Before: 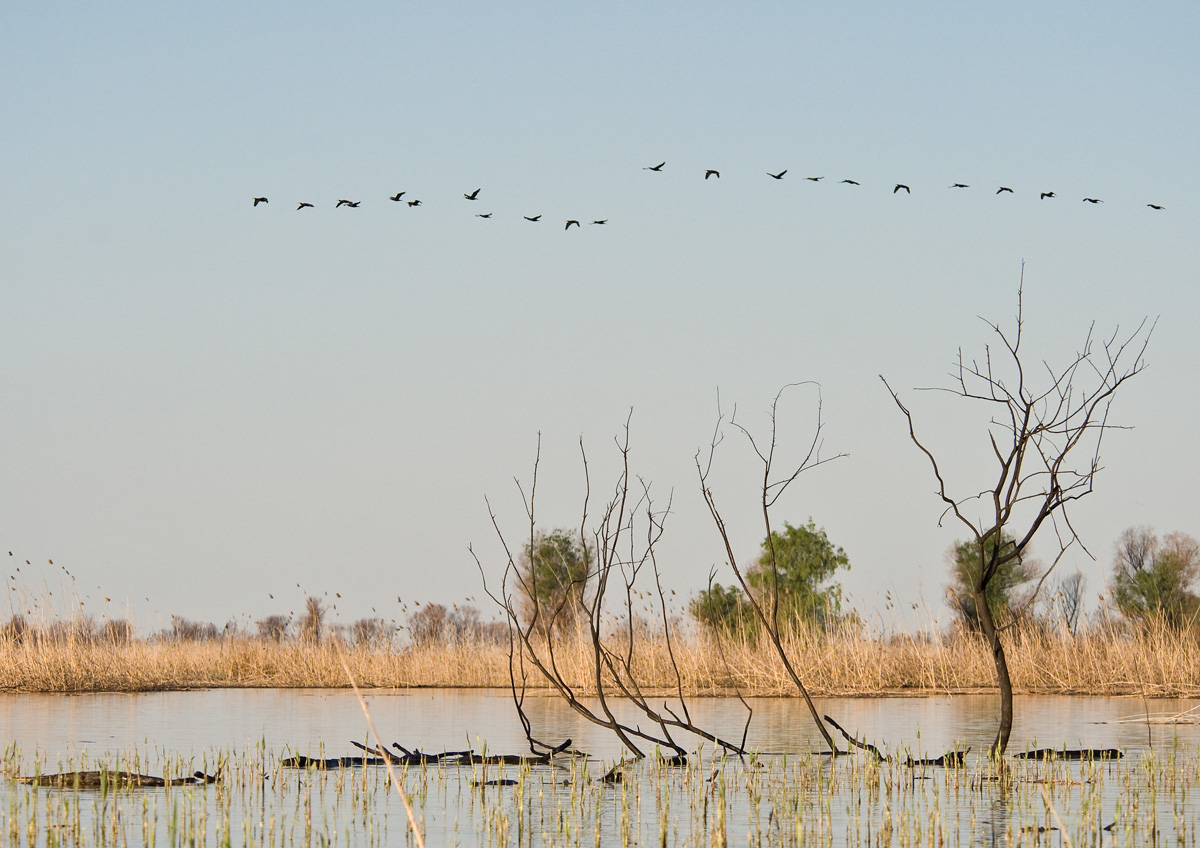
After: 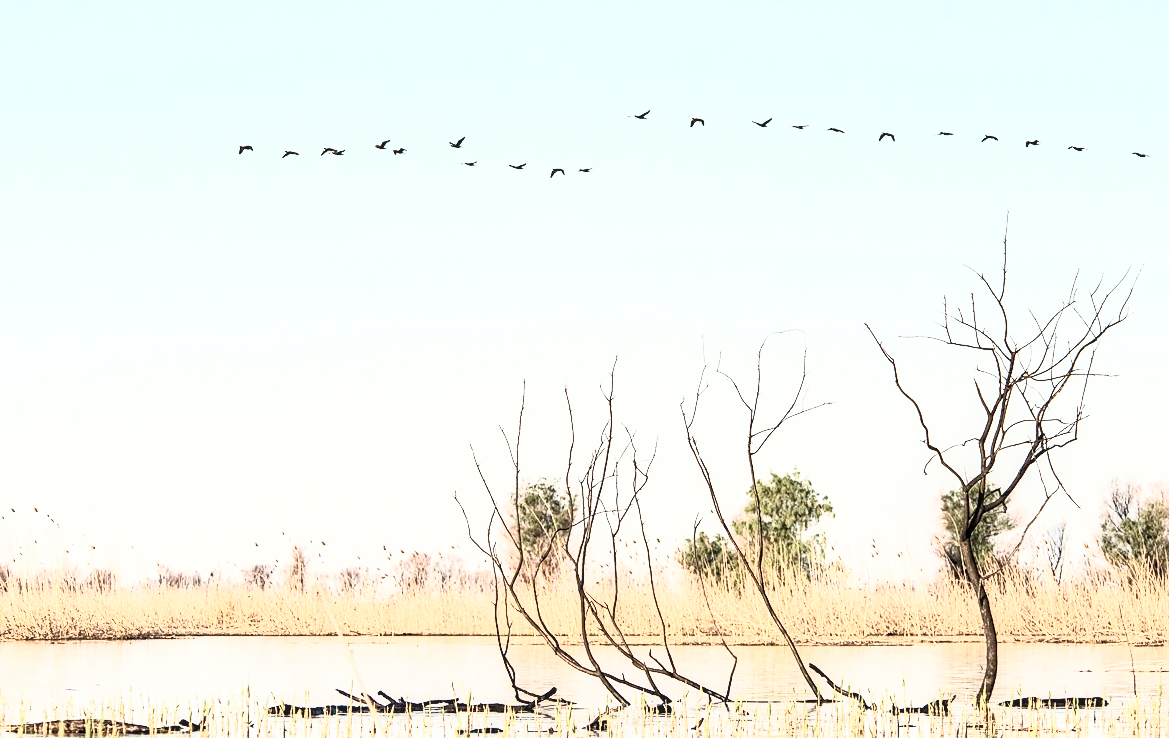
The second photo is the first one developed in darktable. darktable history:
contrast brightness saturation: contrast 0.567, brightness 0.568, saturation -0.333
crop: left 1.294%, top 6.165%, right 1.267%, bottom 6.734%
tone equalizer: -8 EV -0.776 EV, -7 EV -0.667 EV, -6 EV -0.623 EV, -5 EV -0.405 EV, -3 EV 0.399 EV, -2 EV 0.6 EV, -1 EV 0.684 EV, +0 EV 0.725 EV, mask exposure compensation -0.491 EV
local contrast: on, module defaults
sharpen: on, module defaults
